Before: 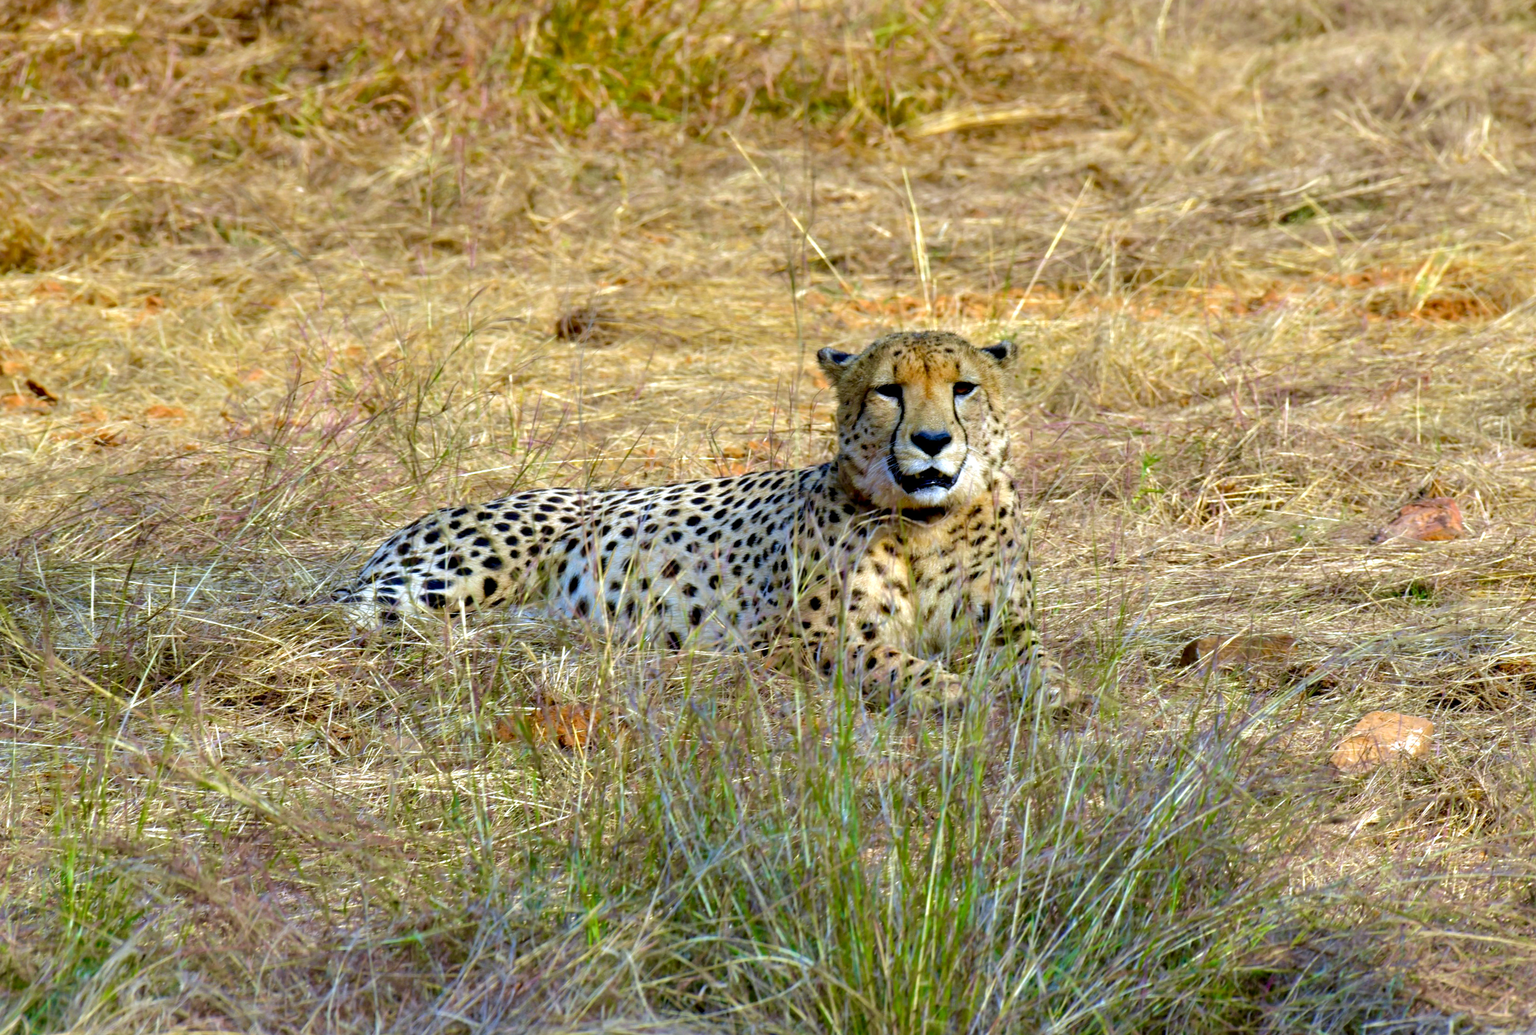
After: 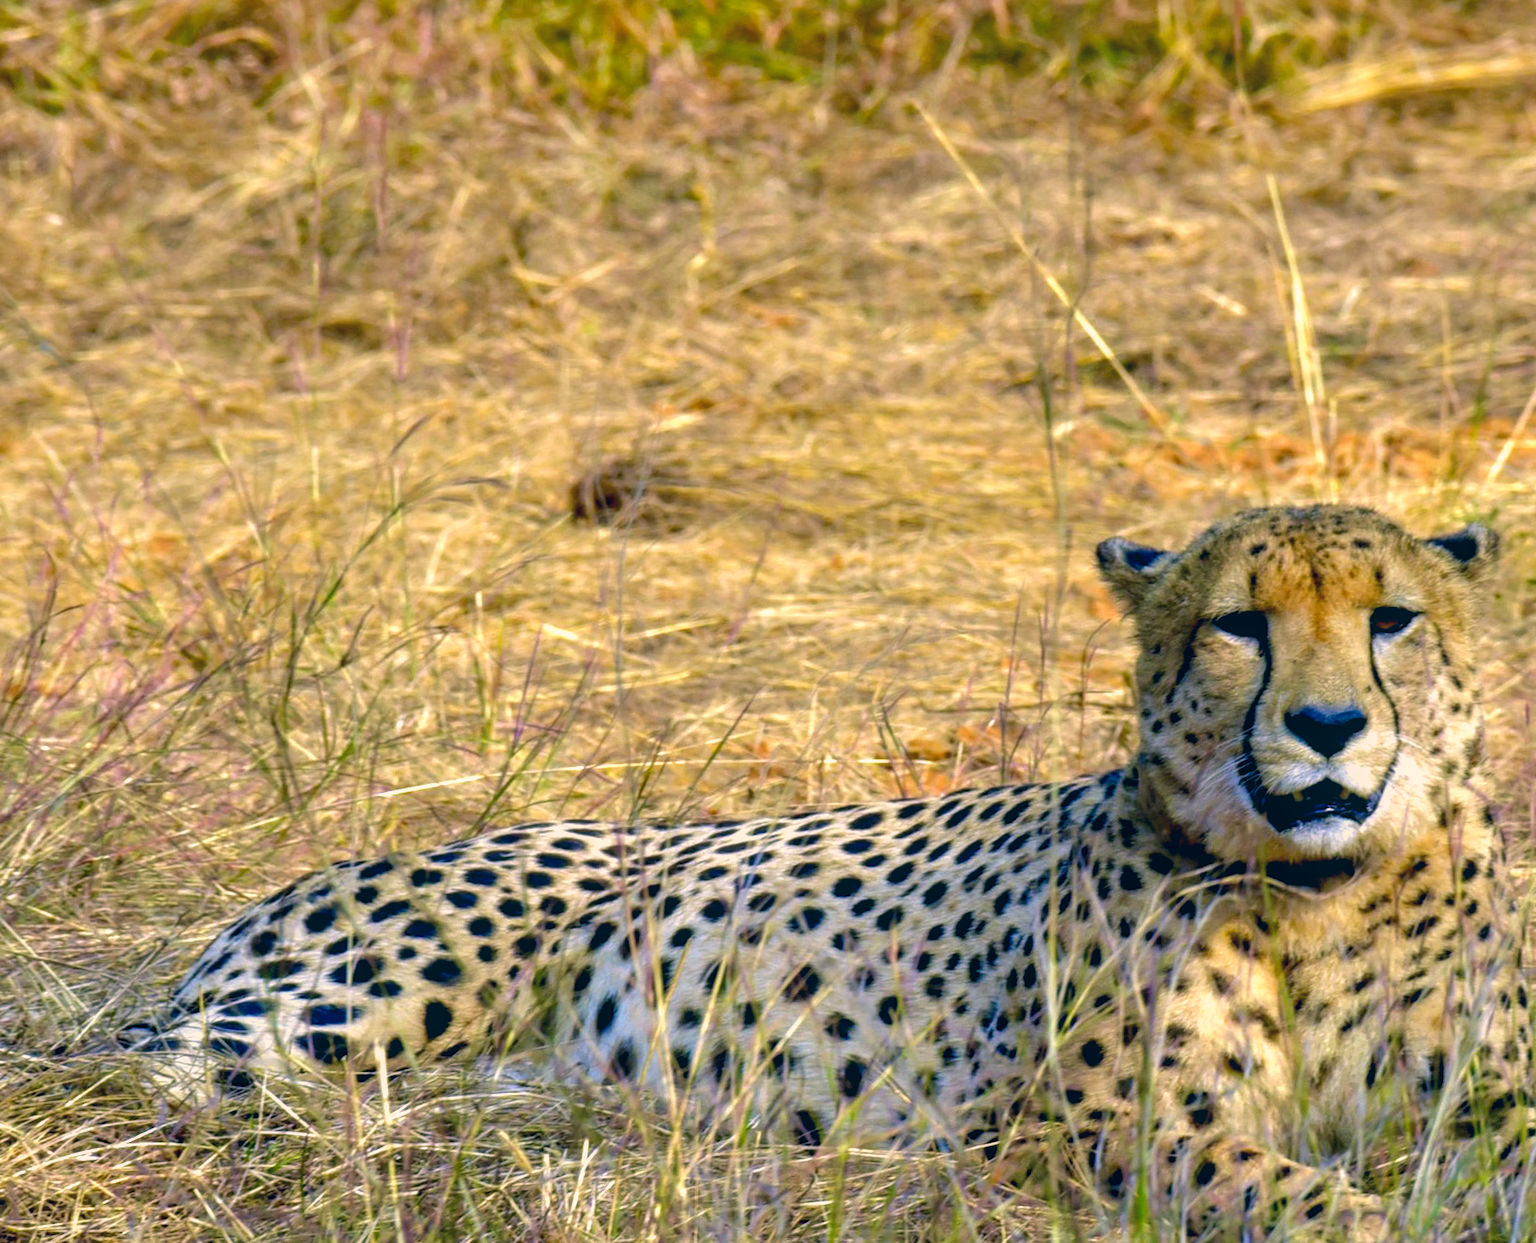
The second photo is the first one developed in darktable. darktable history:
crop: left 17.78%, top 7.81%, right 32.547%, bottom 32.484%
local contrast: detail 109%
color correction: highlights a* 10.36, highlights b* 14.65, shadows a* -10.28, shadows b* -15.07
